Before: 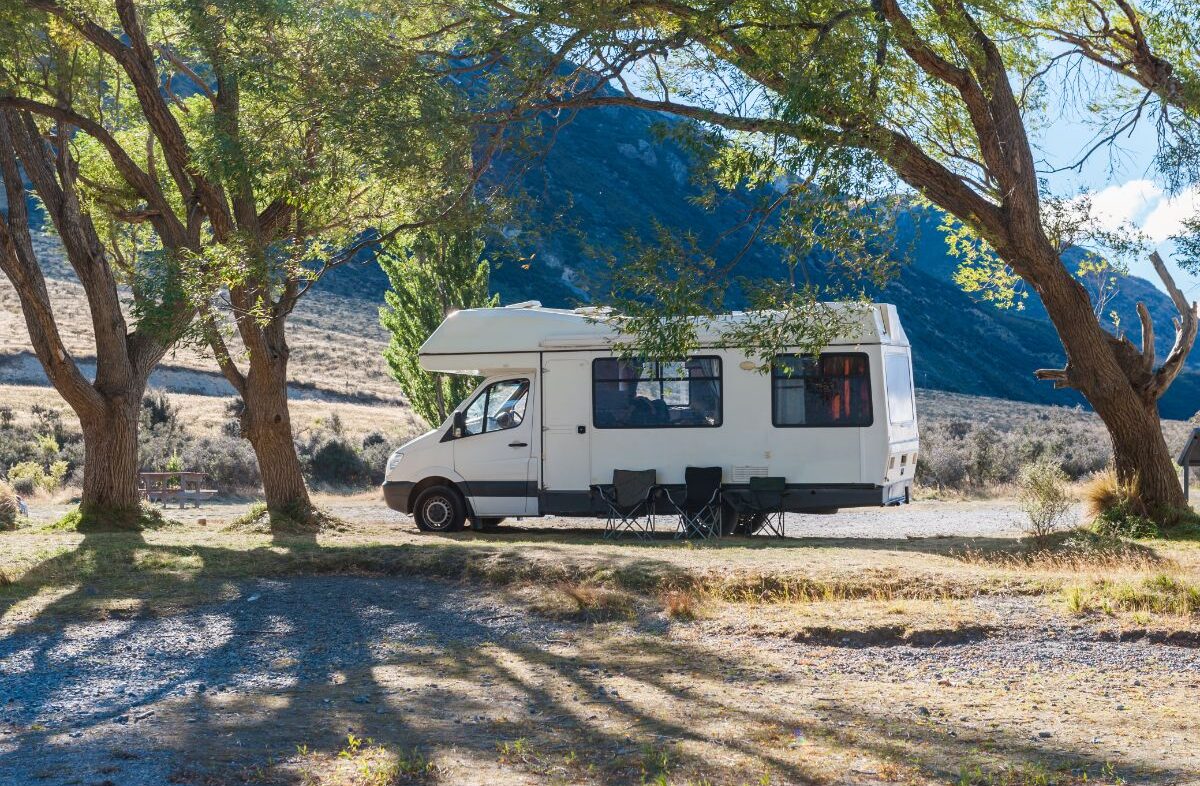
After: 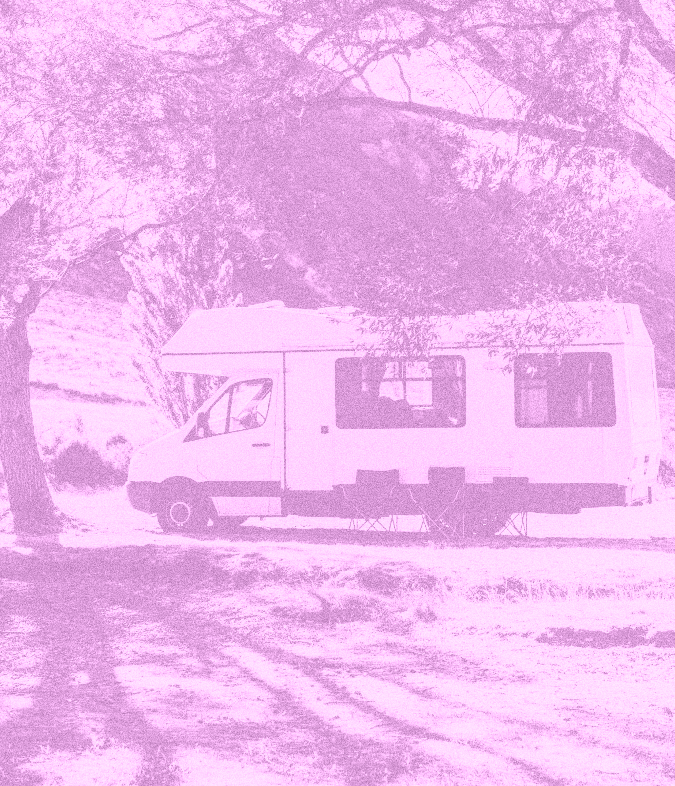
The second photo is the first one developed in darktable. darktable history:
grain: coarseness 14.49 ISO, strength 48.04%, mid-tones bias 35%
crop: left 21.496%, right 22.254%
white balance: red 0.986, blue 1.01
colorize: hue 331.2°, saturation 75%, source mix 30.28%, lightness 70.52%, version 1
local contrast: detail 110%
filmic rgb: black relative exposure -5.42 EV, white relative exposure 2.85 EV, dynamic range scaling -37.73%, hardness 4, contrast 1.605, highlights saturation mix -0.93%
tone curve: curves: ch0 [(0, 0) (0.003, 0.013) (0.011, 0.016) (0.025, 0.021) (0.044, 0.029) (0.069, 0.039) (0.1, 0.056) (0.136, 0.085) (0.177, 0.14) (0.224, 0.201) (0.277, 0.28) (0.335, 0.372) (0.399, 0.475) (0.468, 0.567) (0.543, 0.643) (0.623, 0.722) (0.709, 0.801) (0.801, 0.859) (0.898, 0.927) (1, 1)], preserve colors none
